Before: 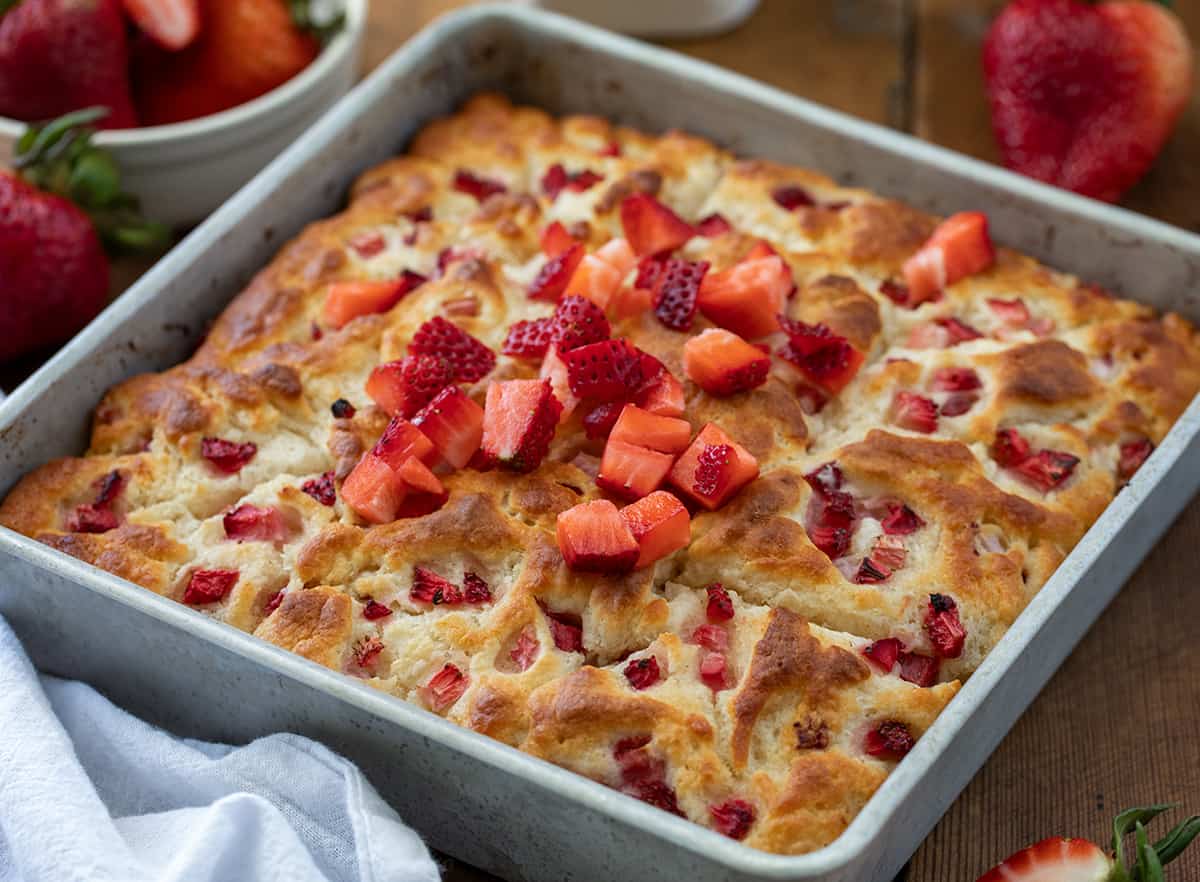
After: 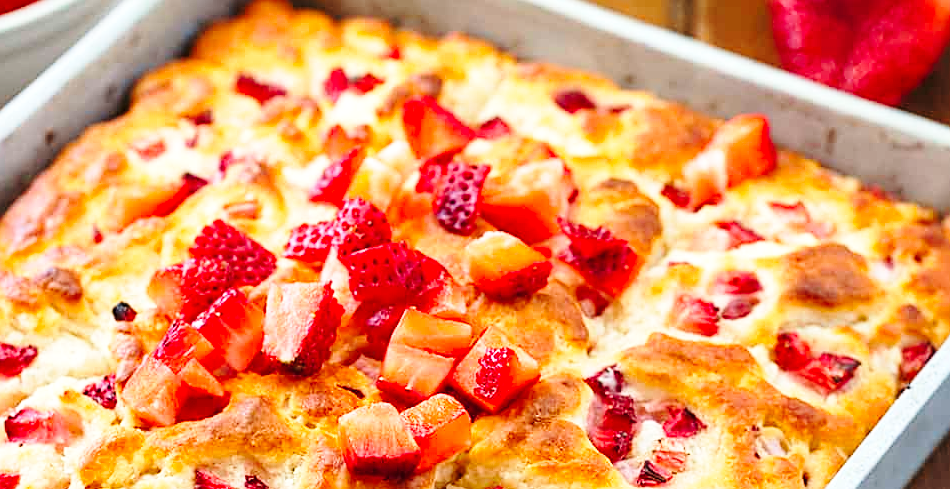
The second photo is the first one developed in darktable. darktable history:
exposure: black level correction 0, exposure 0.5 EV, compensate highlight preservation false
contrast brightness saturation: contrast 0.048, brightness 0.058, saturation 0.012
crop: left 18.267%, top 11.072%, right 2.544%, bottom 33.438%
base curve: curves: ch0 [(0, 0) (0.028, 0.03) (0.121, 0.232) (0.46, 0.748) (0.859, 0.968) (1, 1)], preserve colors none
sharpen: on, module defaults
